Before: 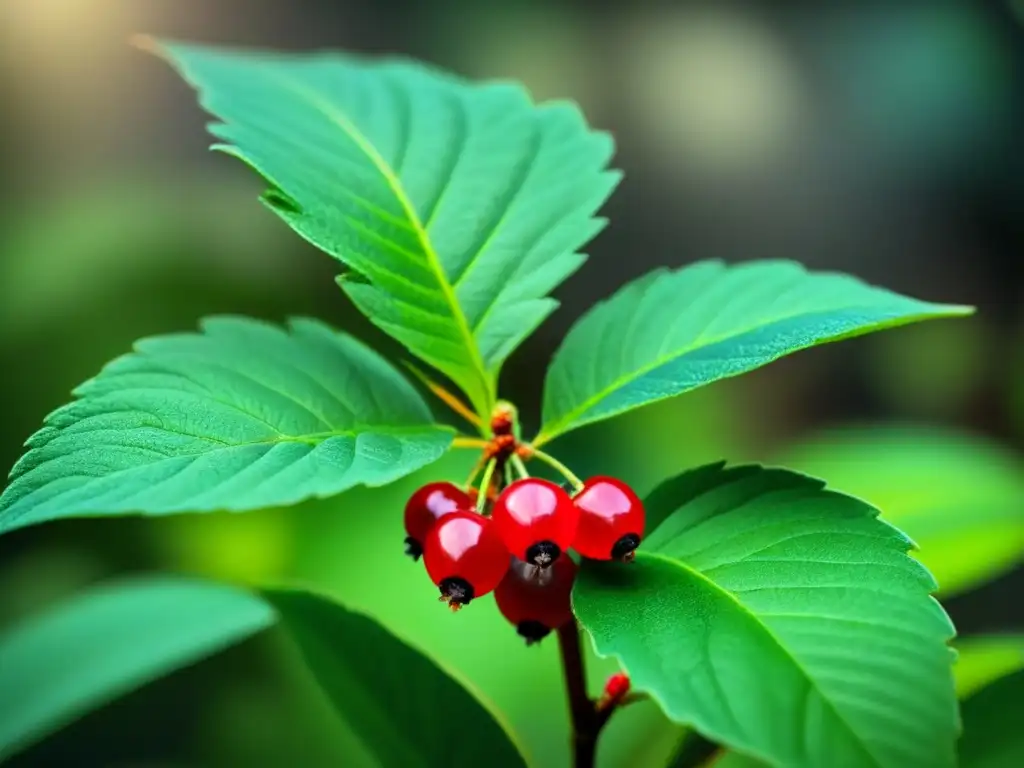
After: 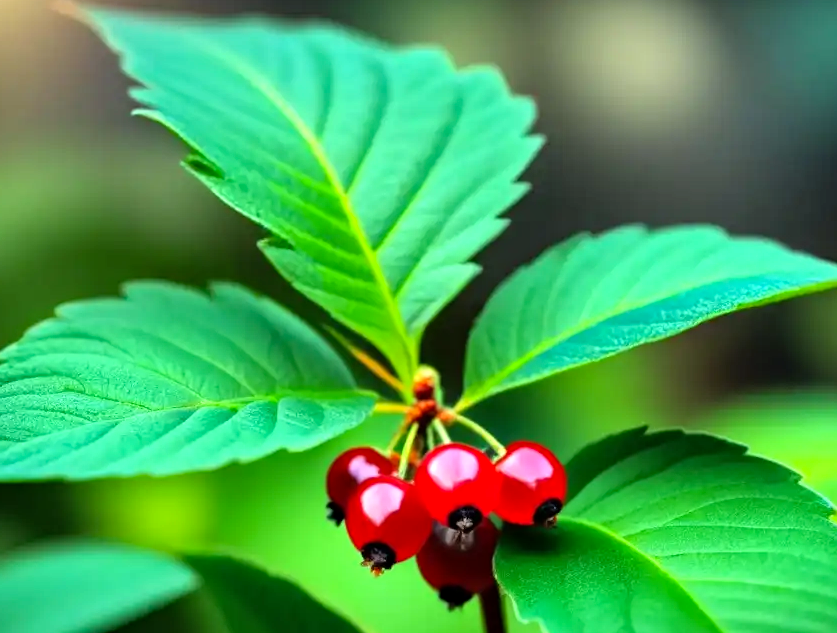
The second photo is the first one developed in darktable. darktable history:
haze removal: compatibility mode true, adaptive false
crop and rotate: left 7.637%, top 4.64%, right 10.616%, bottom 12.92%
tone equalizer: -8 EV -0.39 EV, -7 EV -0.382 EV, -6 EV -0.344 EV, -5 EV -0.258 EV, -3 EV 0.25 EV, -2 EV 0.331 EV, -1 EV 0.395 EV, +0 EV 0.394 EV
